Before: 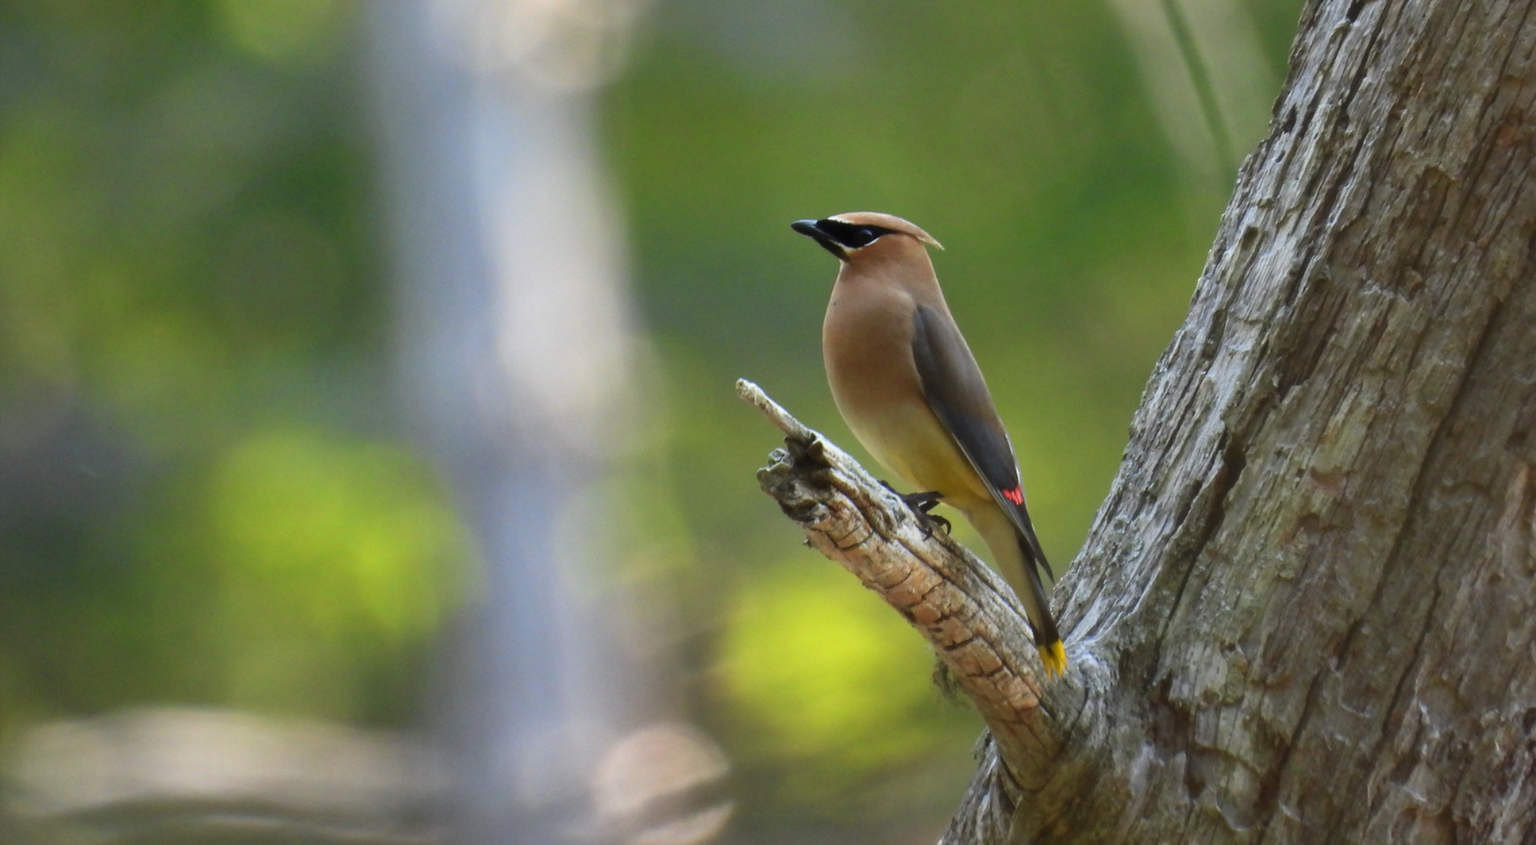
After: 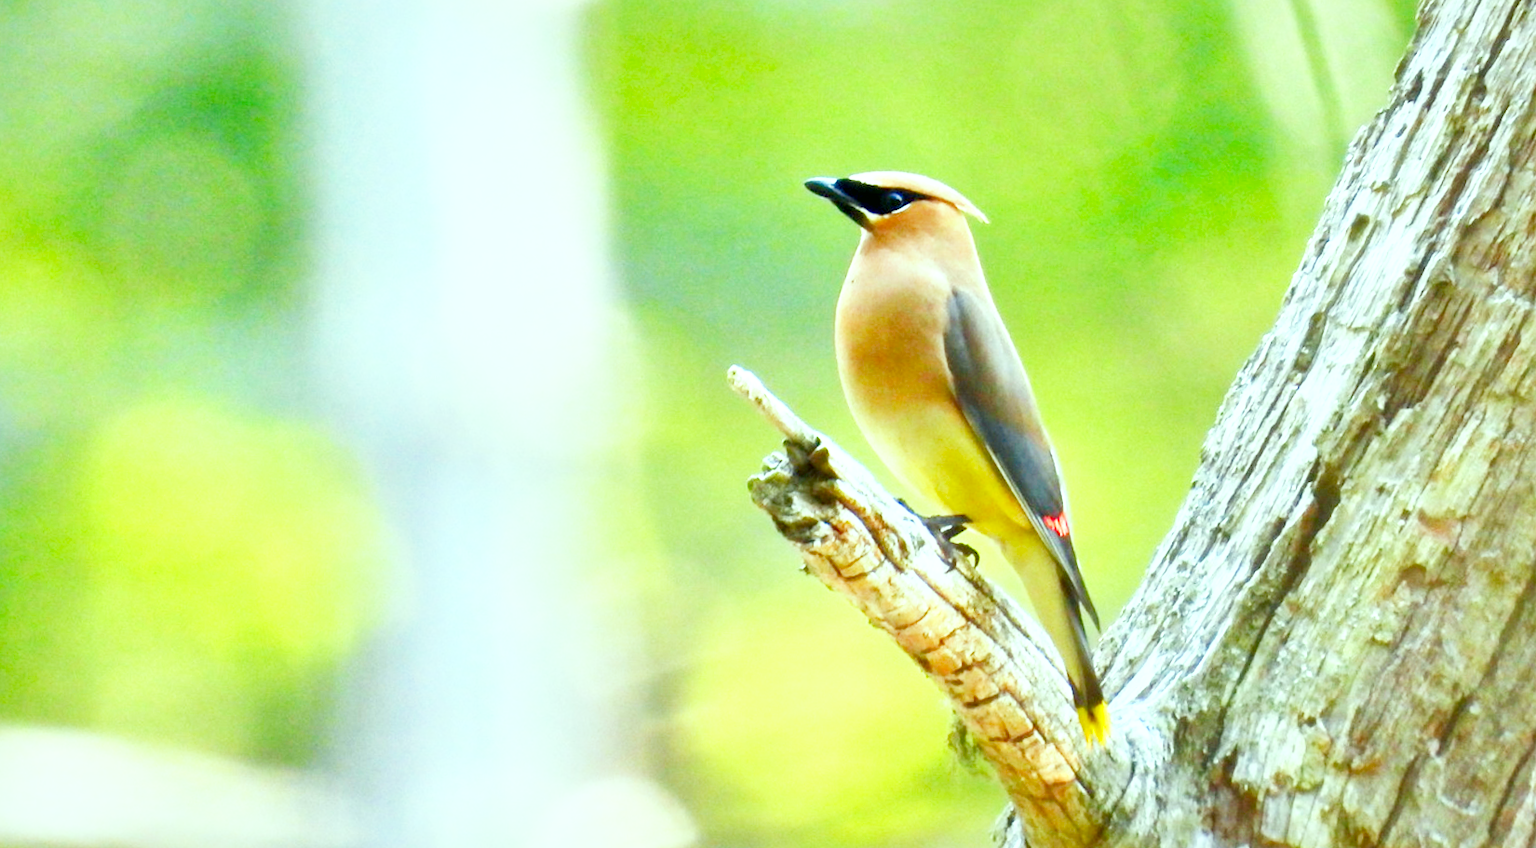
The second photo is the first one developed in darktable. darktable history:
crop and rotate: angle -2.94°, left 5.205%, top 5.213%, right 4.708%, bottom 4.177%
local contrast: mode bilateral grid, contrast 20, coarseness 49, detail 143%, midtone range 0.2
color correction: highlights a* -7.65, highlights b* 1.55, shadows a* -3.87, saturation 1.45
base curve: curves: ch0 [(0, 0) (0.018, 0.026) (0.143, 0.37) (0.33, 0.731) (0.458, 0.853) (0.735, 0.965) (0.905, 0.986) (1, 1)], fusion 1, preserve colors none
exposure: black level correction 0, exposure 0.693 EV, compensate highlight preservation false
